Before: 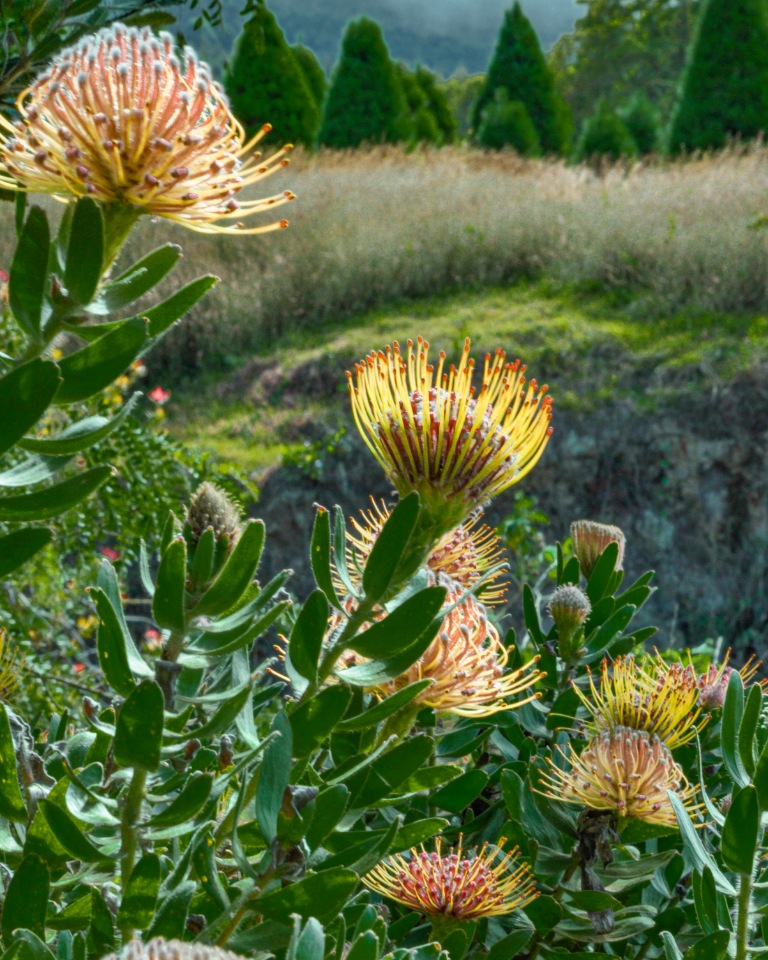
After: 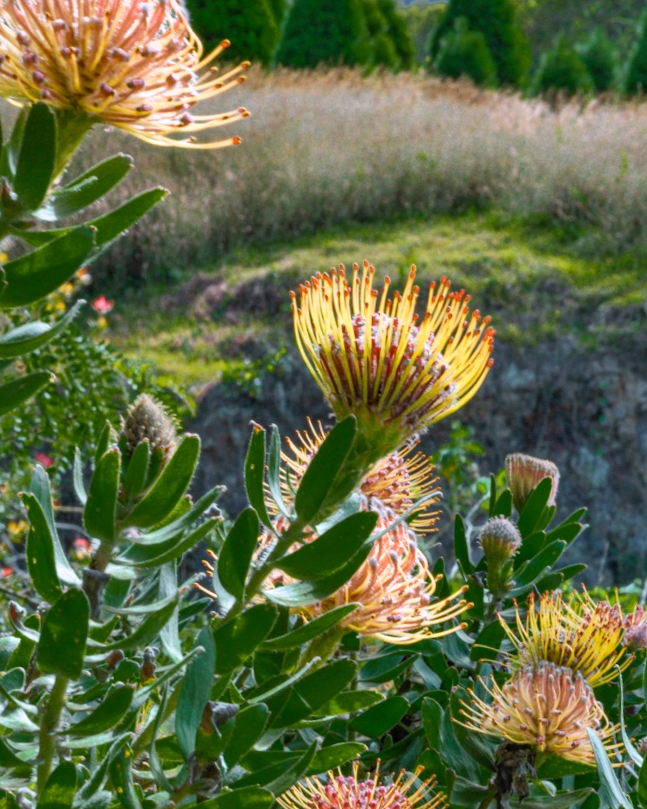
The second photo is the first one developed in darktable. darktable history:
crop and rotate: angle -3.27°, left 5.211%, top 5.211%, right 4.607%, bottom 4.607%
white balance: red 1.066, blue 1.119
